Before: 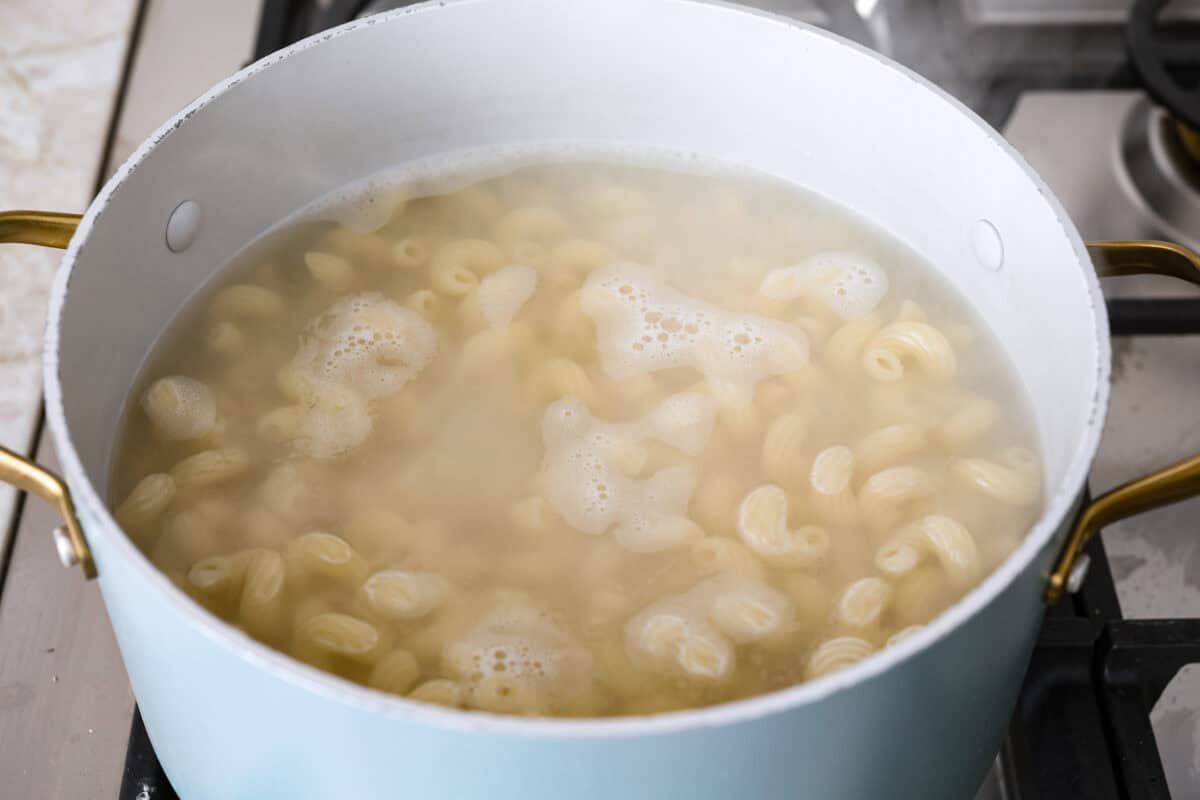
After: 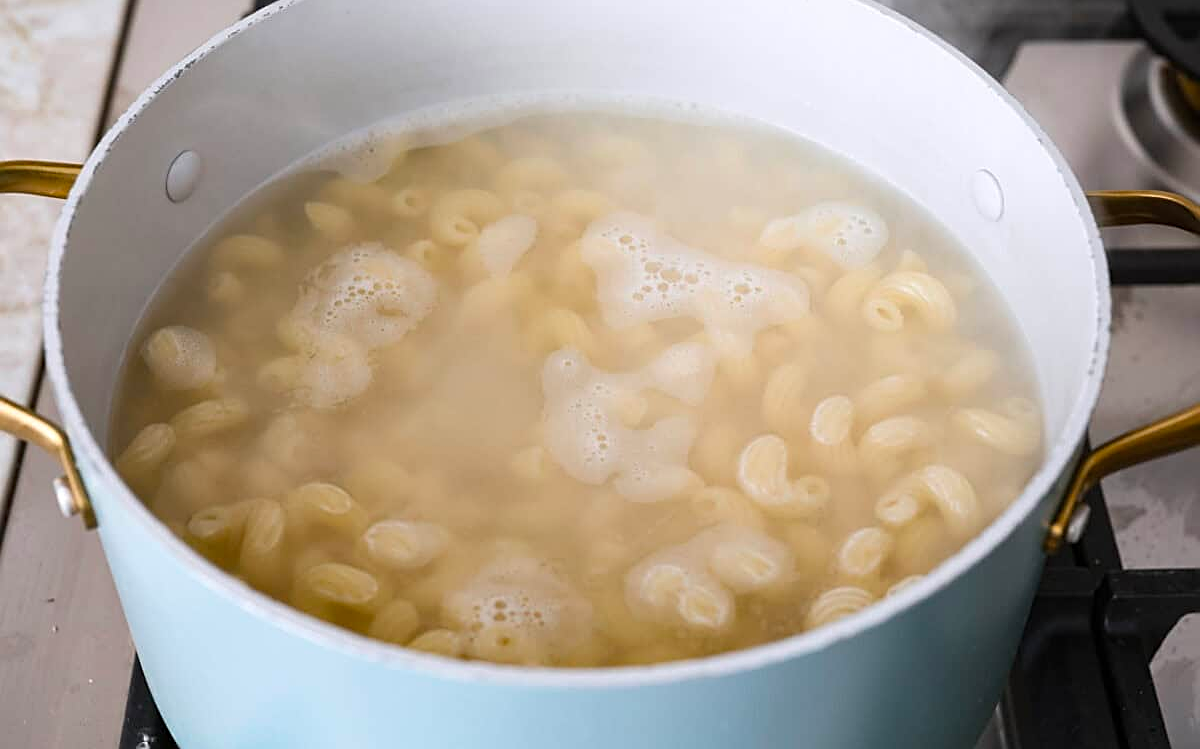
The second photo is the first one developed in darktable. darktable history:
sharpen: on, module defaults
crop and rotate: top 6.323%
